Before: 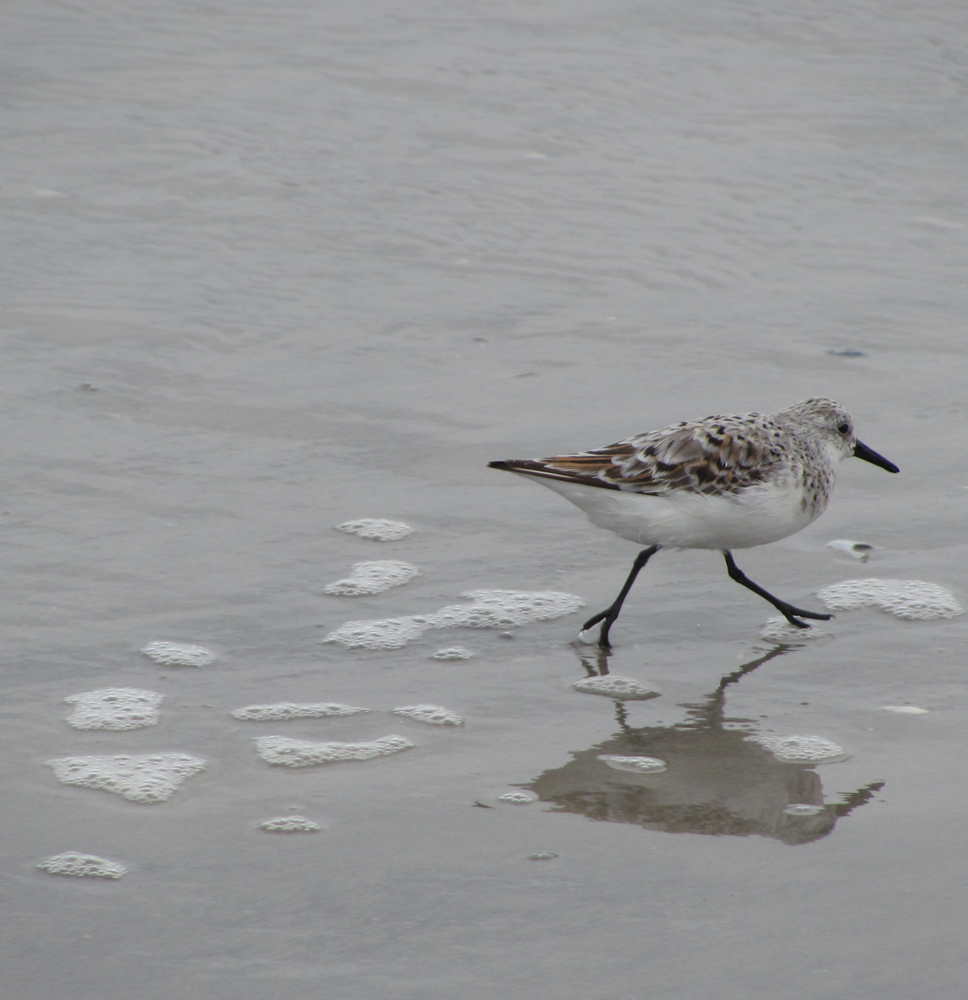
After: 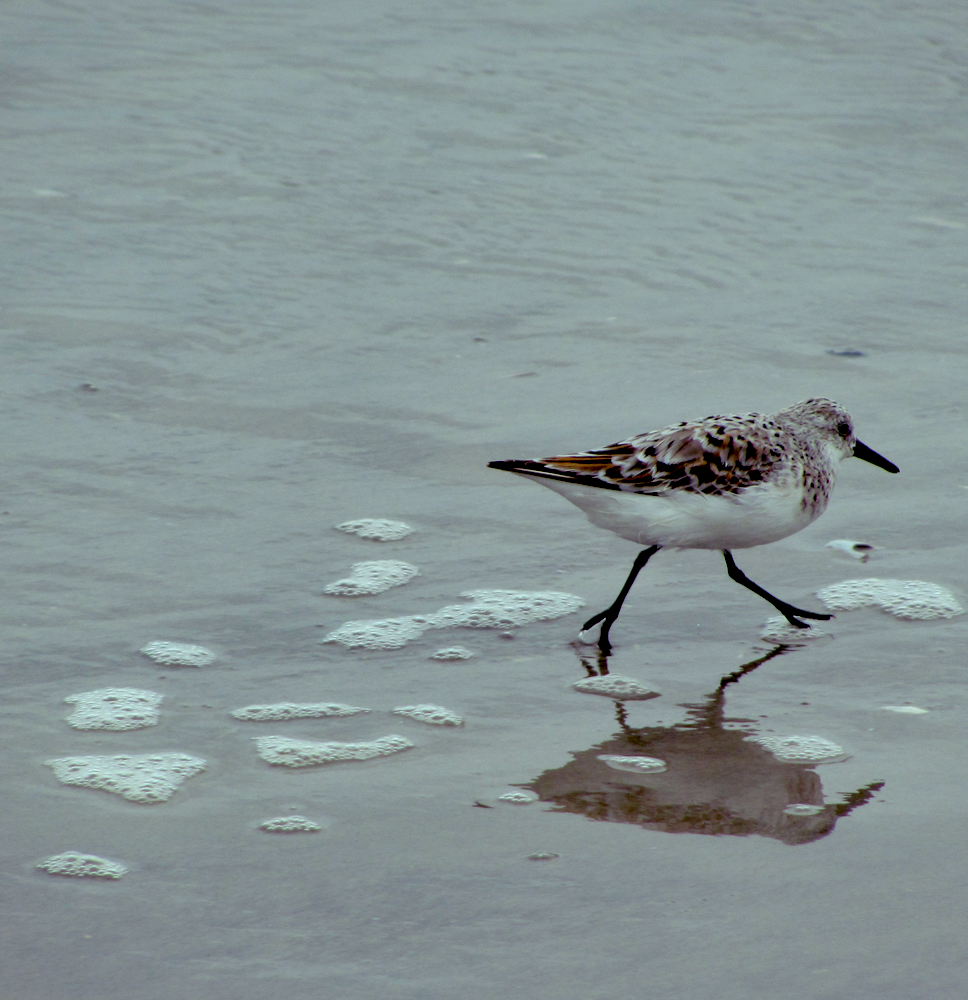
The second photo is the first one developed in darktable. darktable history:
color balance rgb: shadows lift › luminance 0.49%, shadows lift › chroma 6.83%, shadows lift › hue 300.29°, power › hue 208.98°, highlights gain › luminance 20.24%, highlights gain › chroma 2.73%, highlights gain › hue 173.85°, perceptual saturation grading › global saturation 18.05%
shadows and highlights: soften with gaussian
exposure: black level correction 0.056, compensate highlight preservation false
